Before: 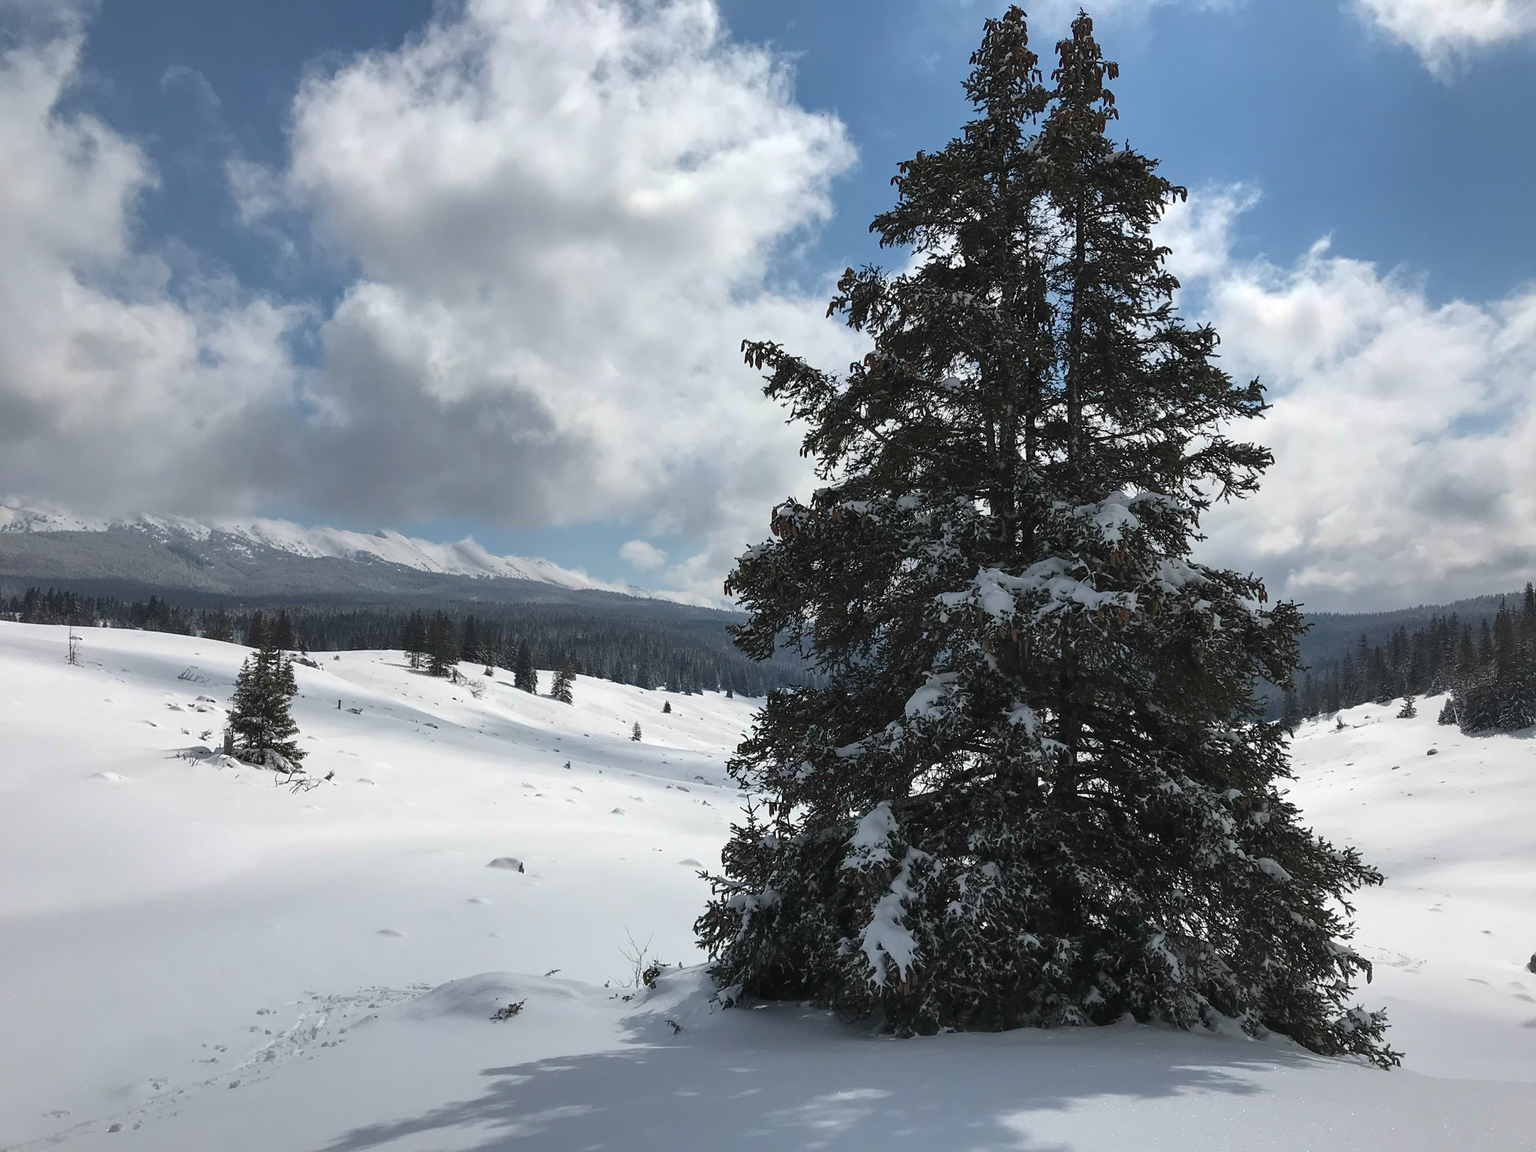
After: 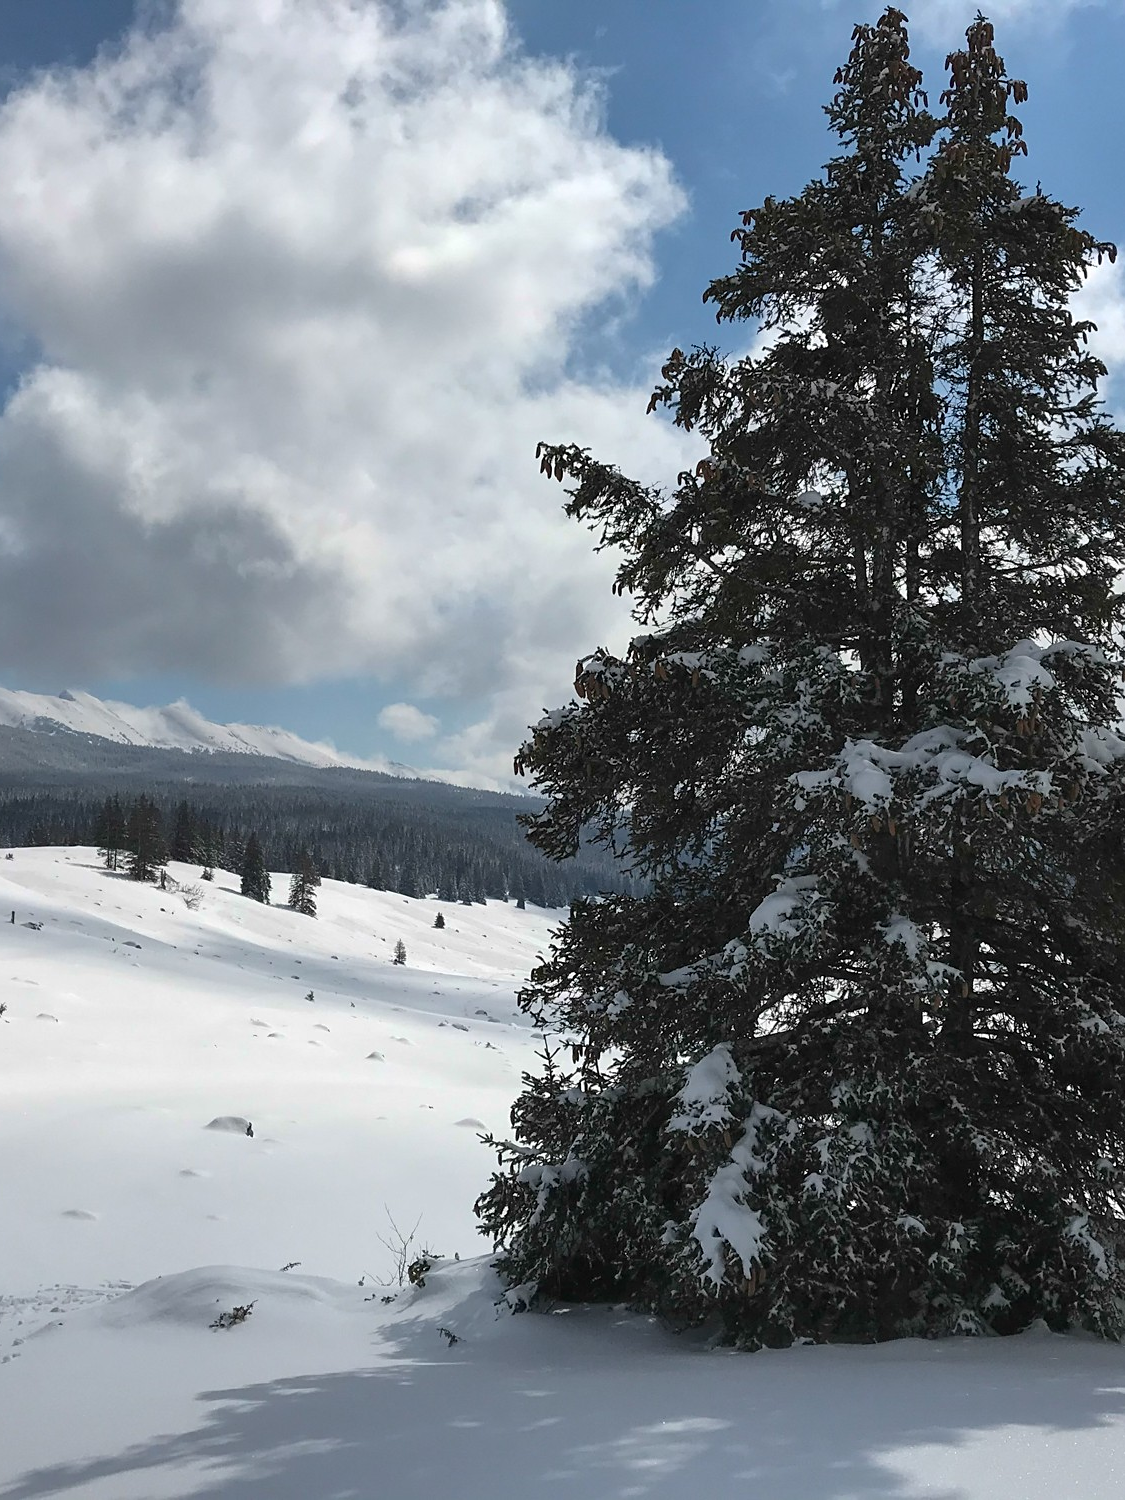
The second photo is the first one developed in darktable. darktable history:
crop: left 21.496%, right 22.254%
sharpen: amount 0.2
